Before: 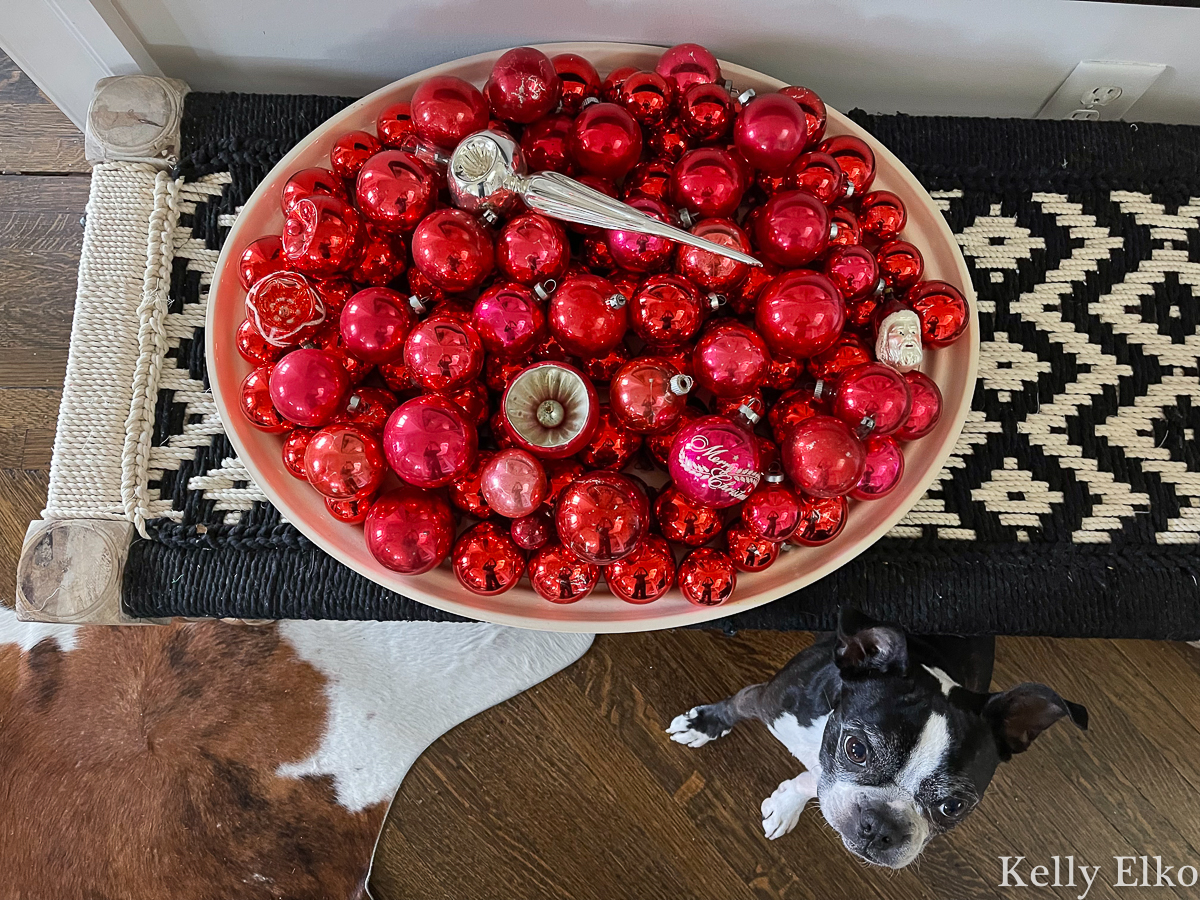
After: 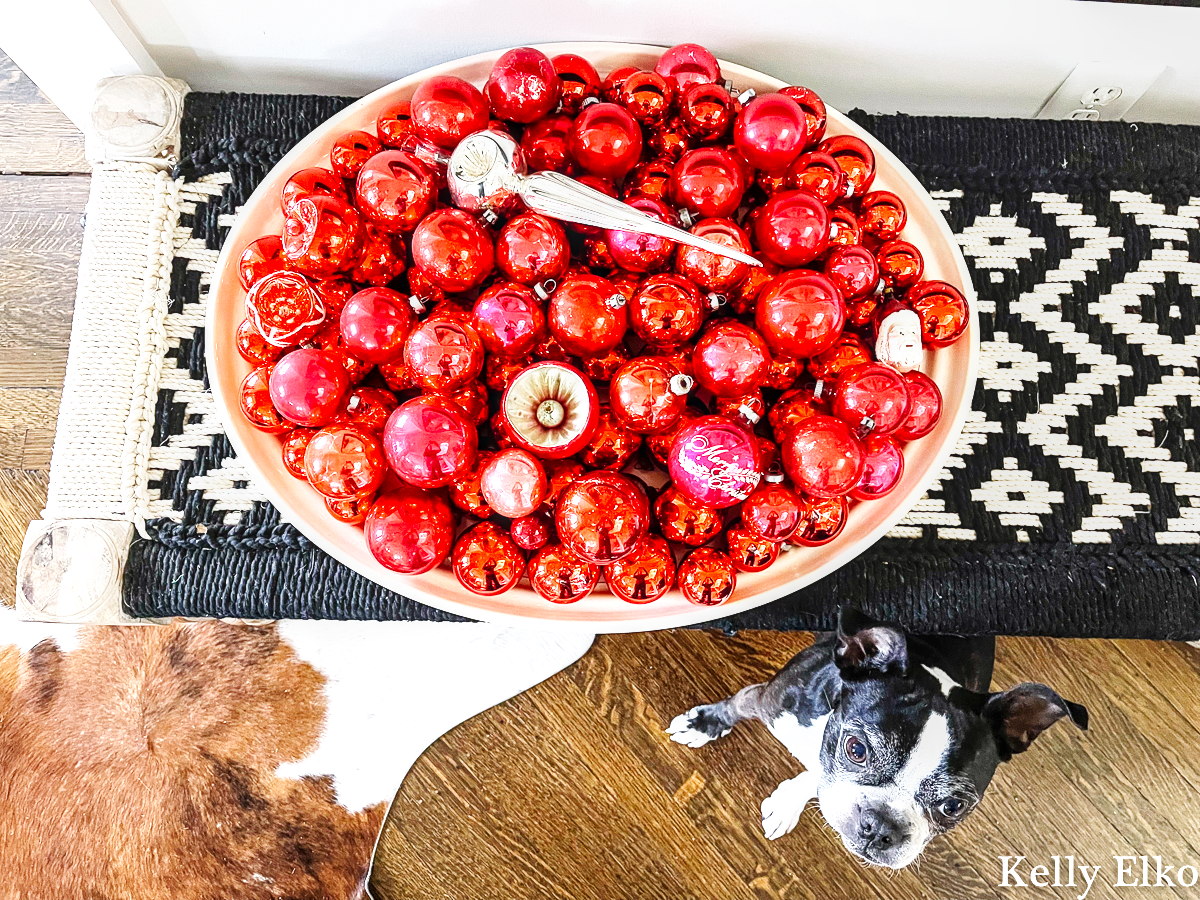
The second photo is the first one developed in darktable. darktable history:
base curve: curves: ch0 [(0, 0.003) (0.001, 0.002) (0.006, 0.004) (0.02, 0.022) (0.048, 0.086) (0.094, 0.234) (0.162, 0.431) (0.258, 0.629) (0.385, 0.8) (0.548, 0.918) (0.751, 0.988) (1, 1)], preserve colors none
exposure: exposure 0.784 EV, compensate exposure bias true, compensate highlight preservation false
local contrast: on, module defaults
